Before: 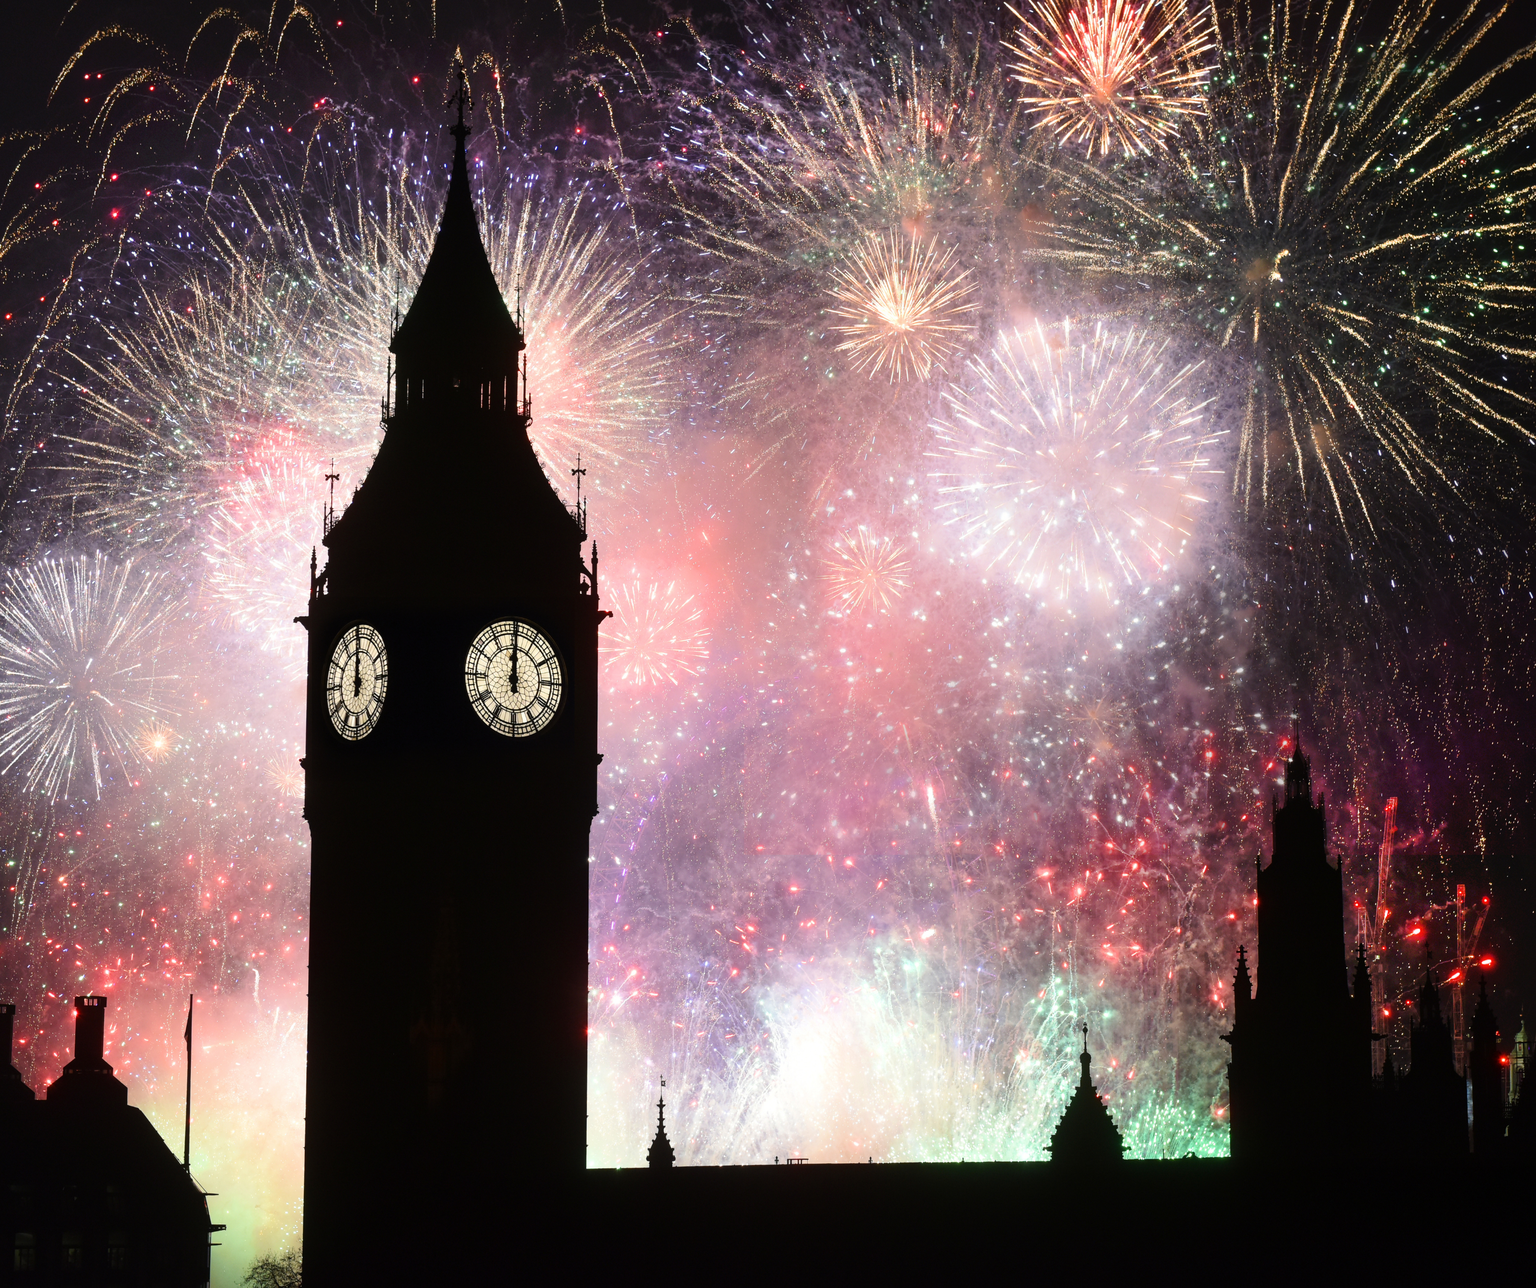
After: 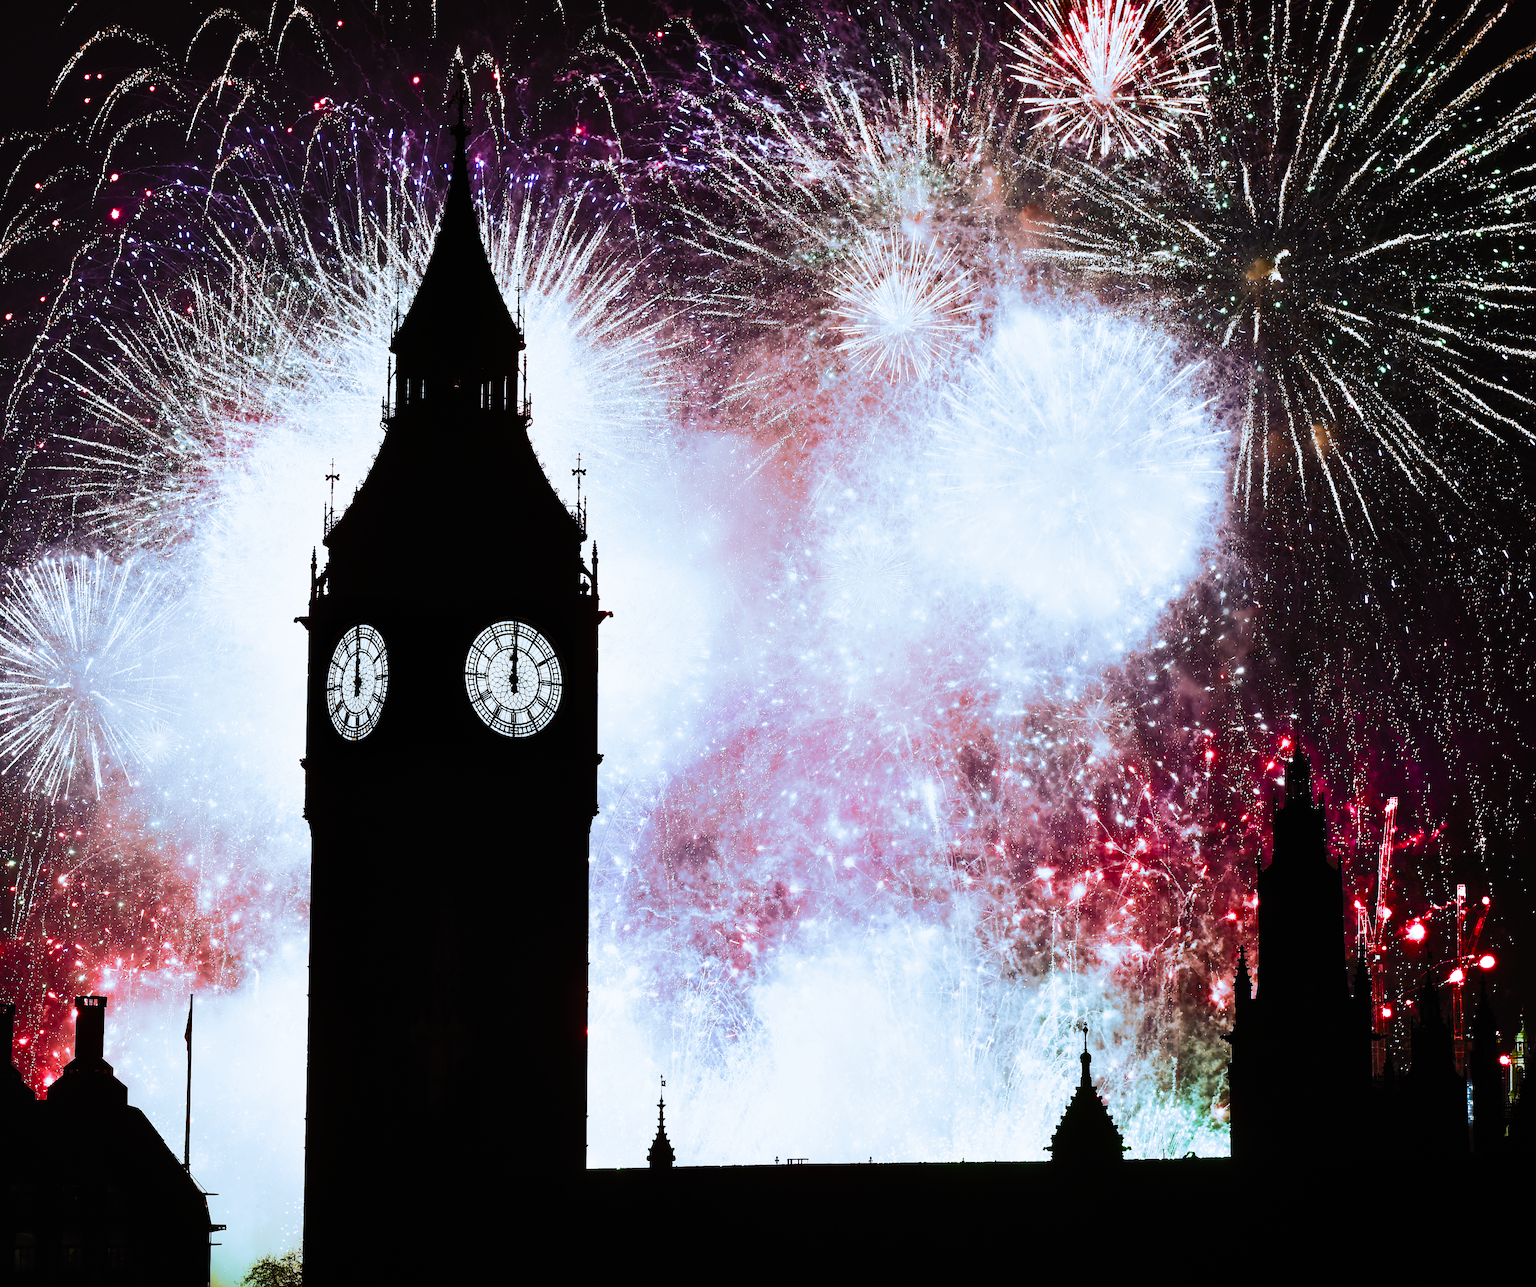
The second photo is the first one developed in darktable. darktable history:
shadows and highlights: low approximation 0.01, soften with gaussian
sigmoid: contrast 1.54, target black 0
exposure: exposure -0.36 EV, compensate highlight preservation false
contrast brightness saturation: contrast 0.62, brightness 0.34, saturation 0.14
sharpen: radius 1, threshold 1
split-toning: shadows › hue 351.18°, shadows › saturation 0.86, highlights › hue 218.82°, highlights › saturation 0.73, balance -19.167
